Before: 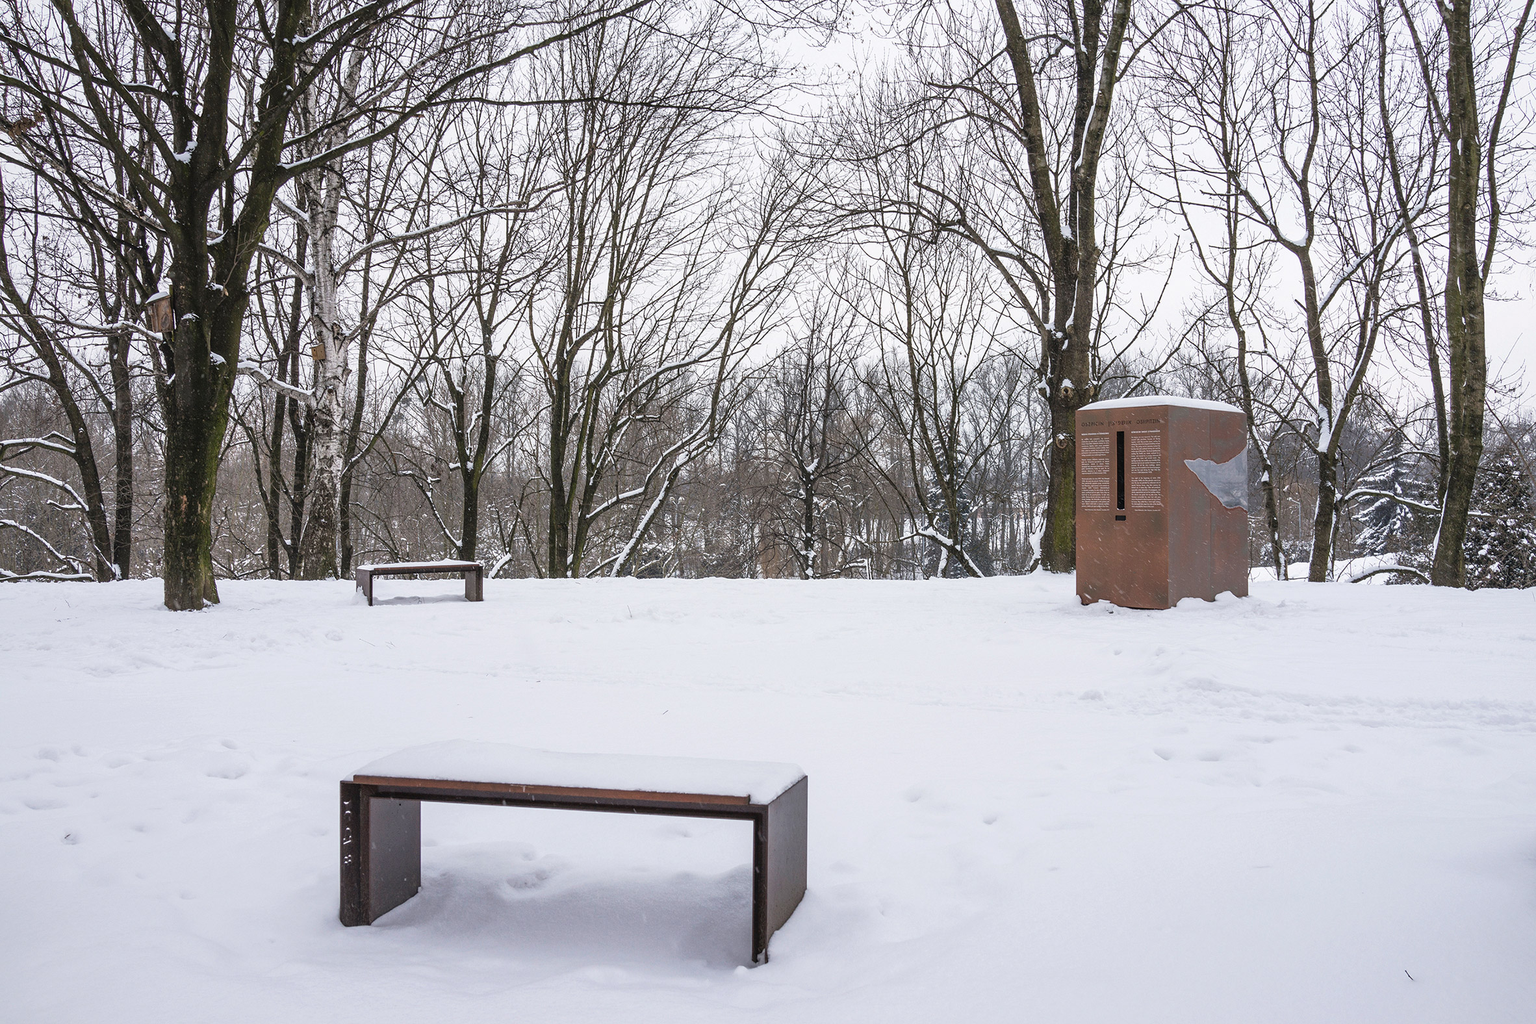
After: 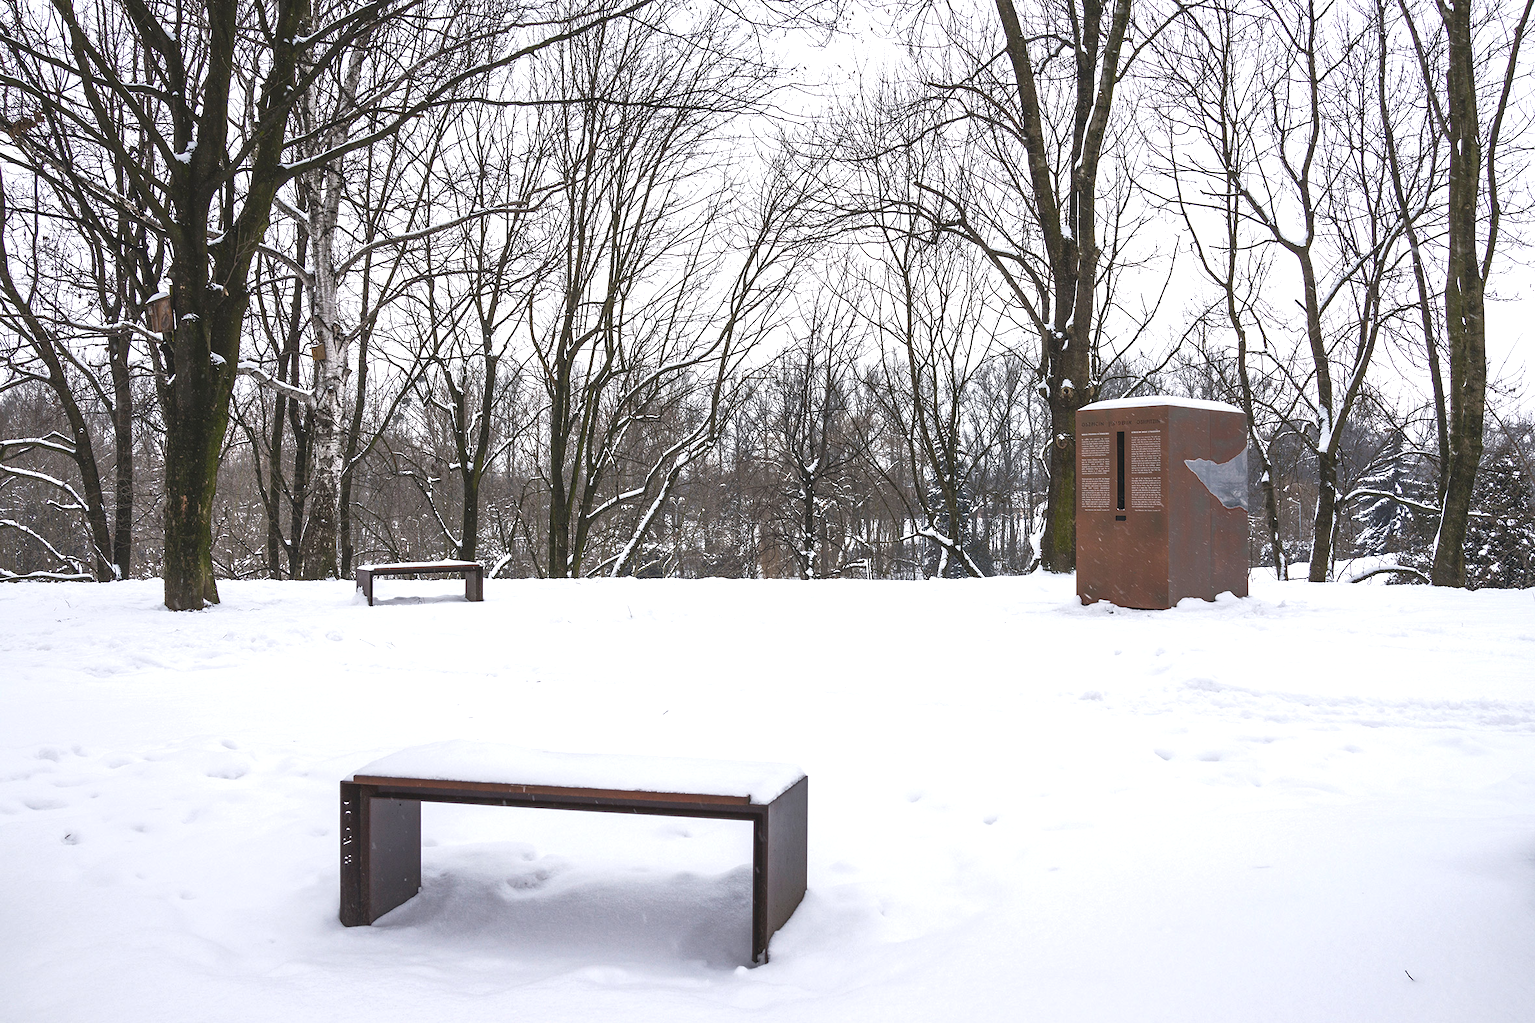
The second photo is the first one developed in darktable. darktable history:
tone curve: curves: ch0 [(0, 0.081) (0.483, 0.453) (0.881, 0.992)], color space Lab, independent channels, preserve colors none
